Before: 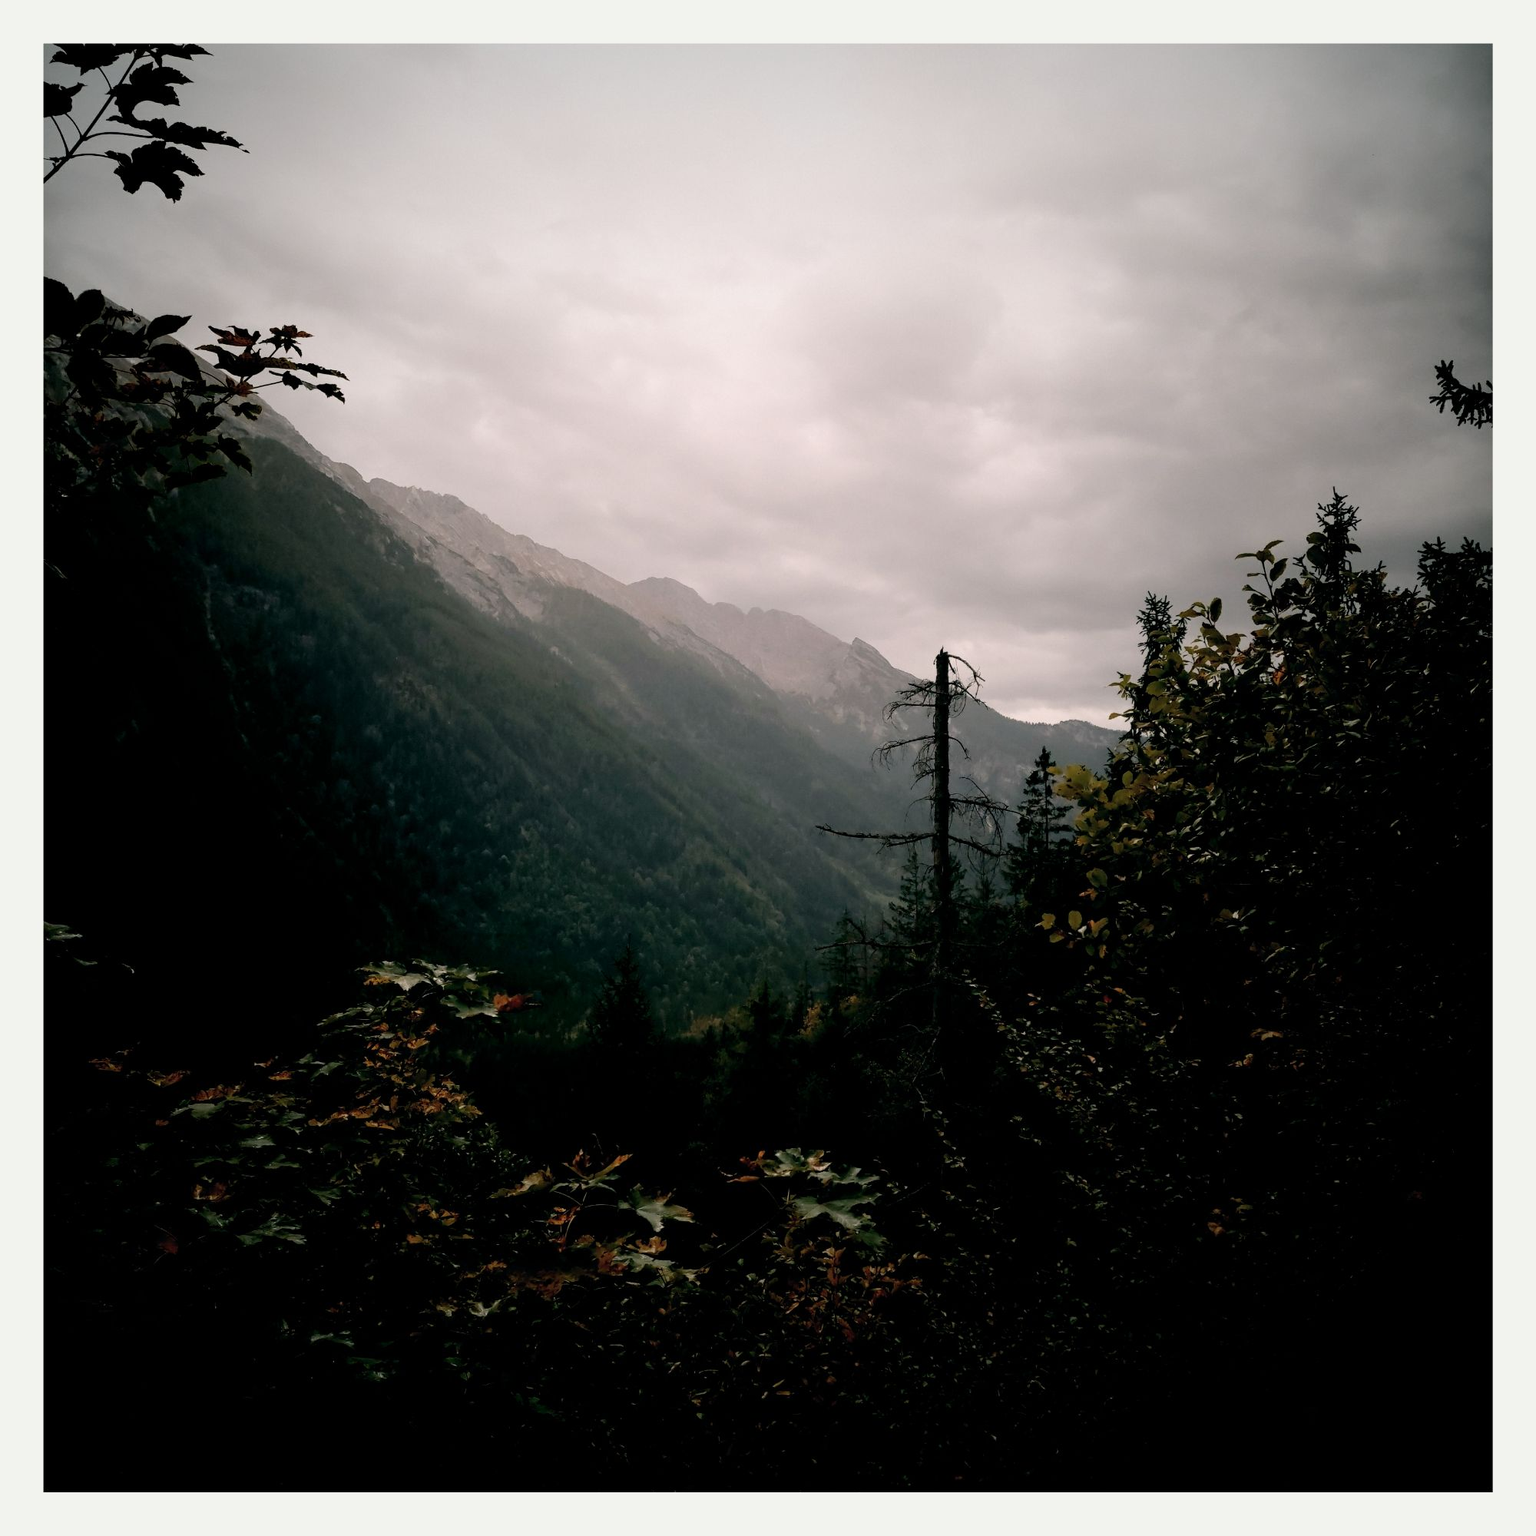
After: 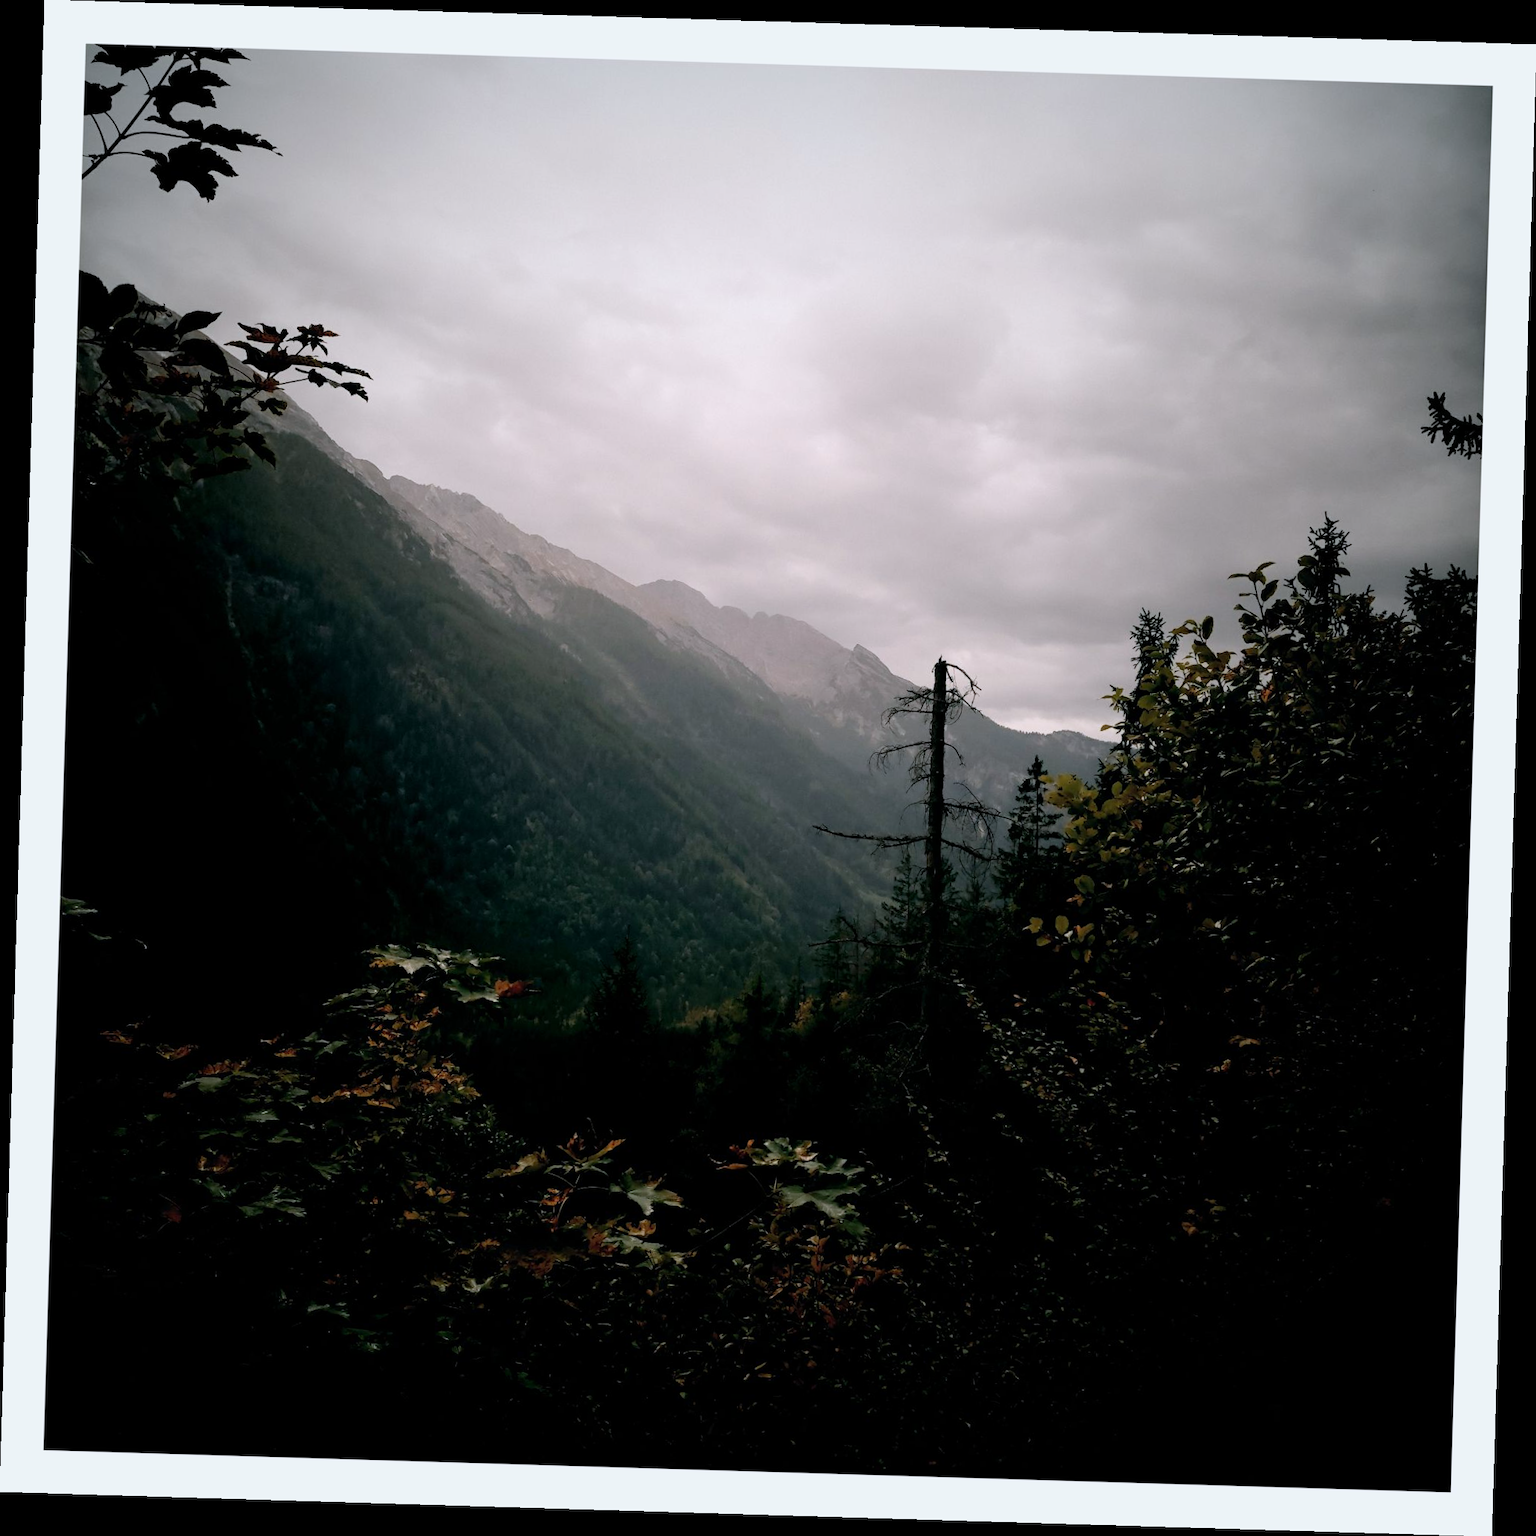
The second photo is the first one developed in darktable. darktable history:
white balance: red 0.976, blue 1.04
vibrance: vibrance 14%
rotate and perspective: rotation 1.72°, automatic cropping off
